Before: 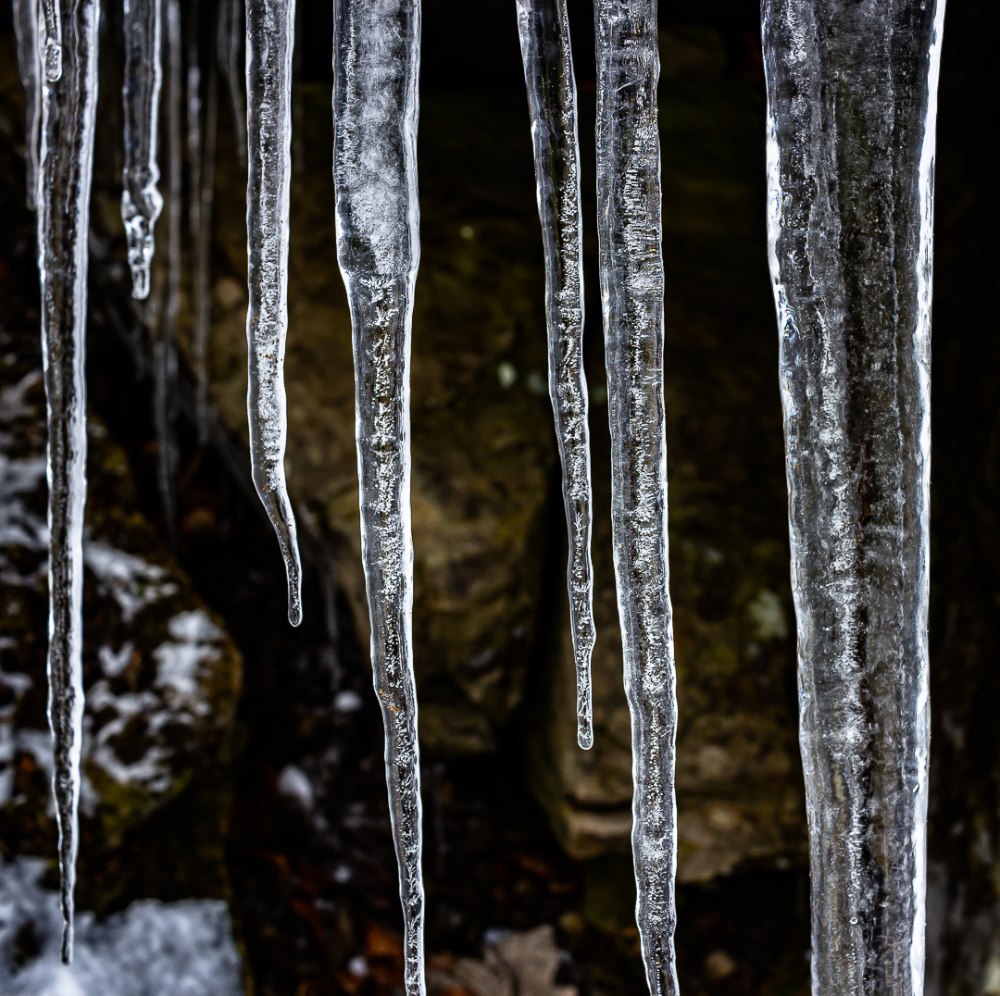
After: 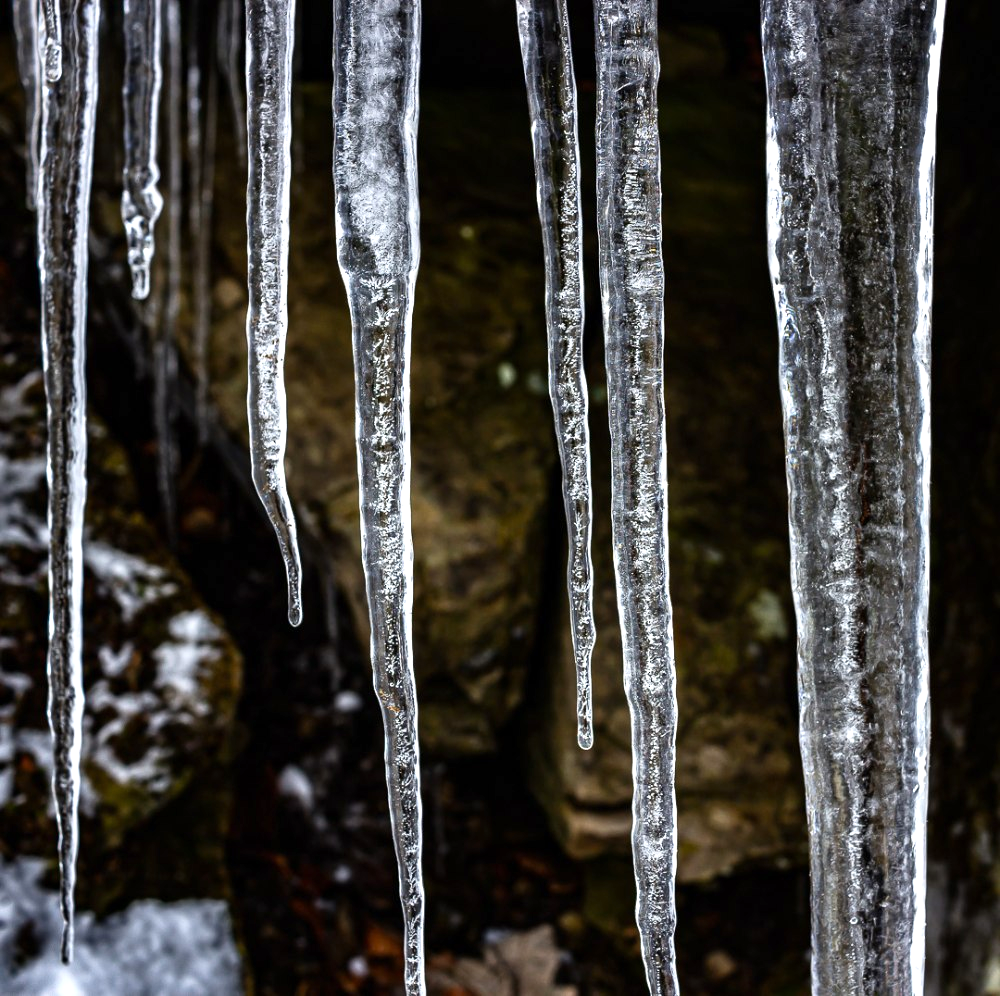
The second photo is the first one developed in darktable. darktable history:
rgb levels: preserve colors max RGB
exposure: exposure 0.426 EV, compensate highlight preservation false
